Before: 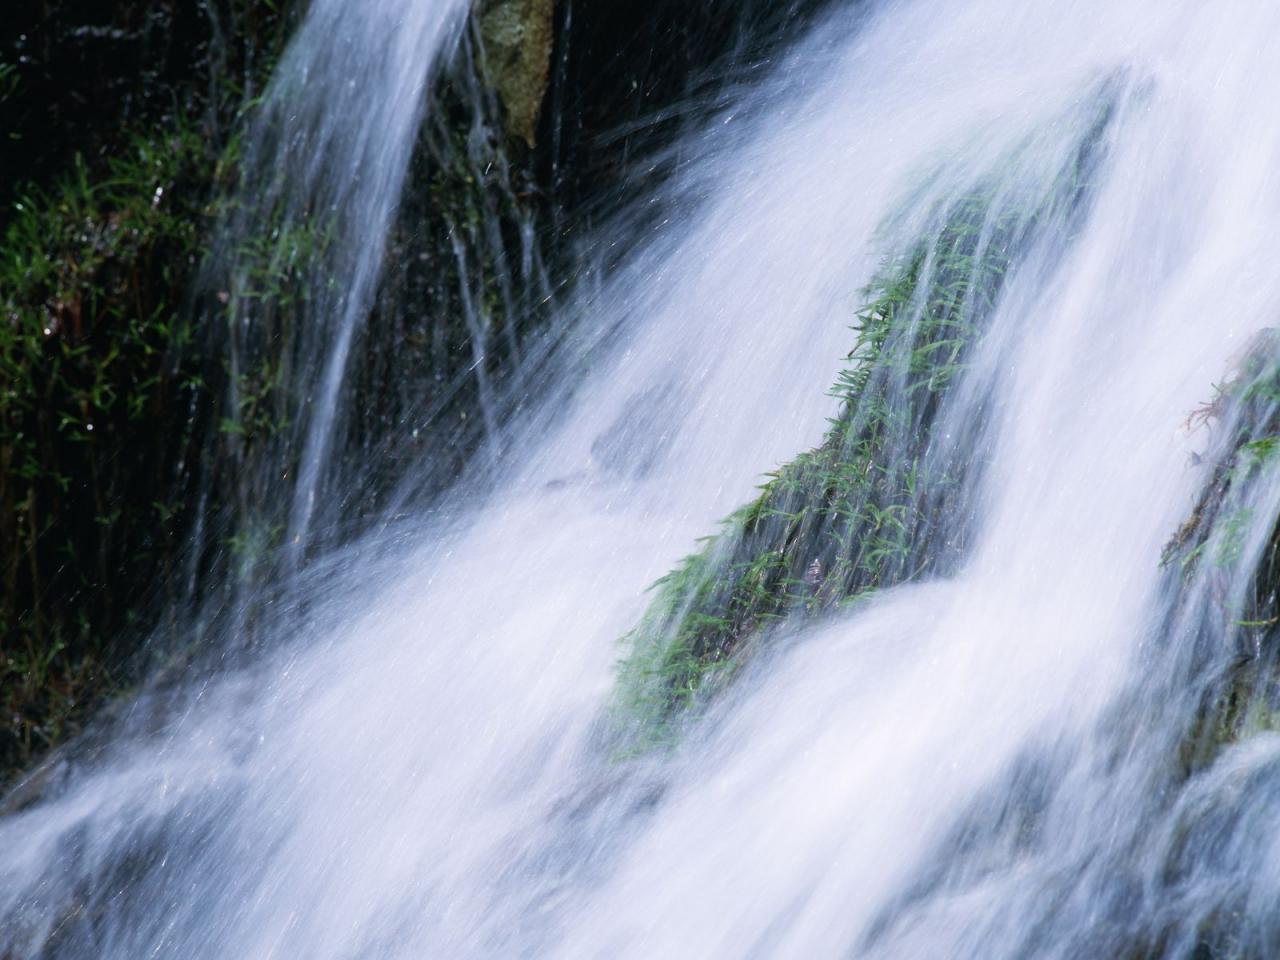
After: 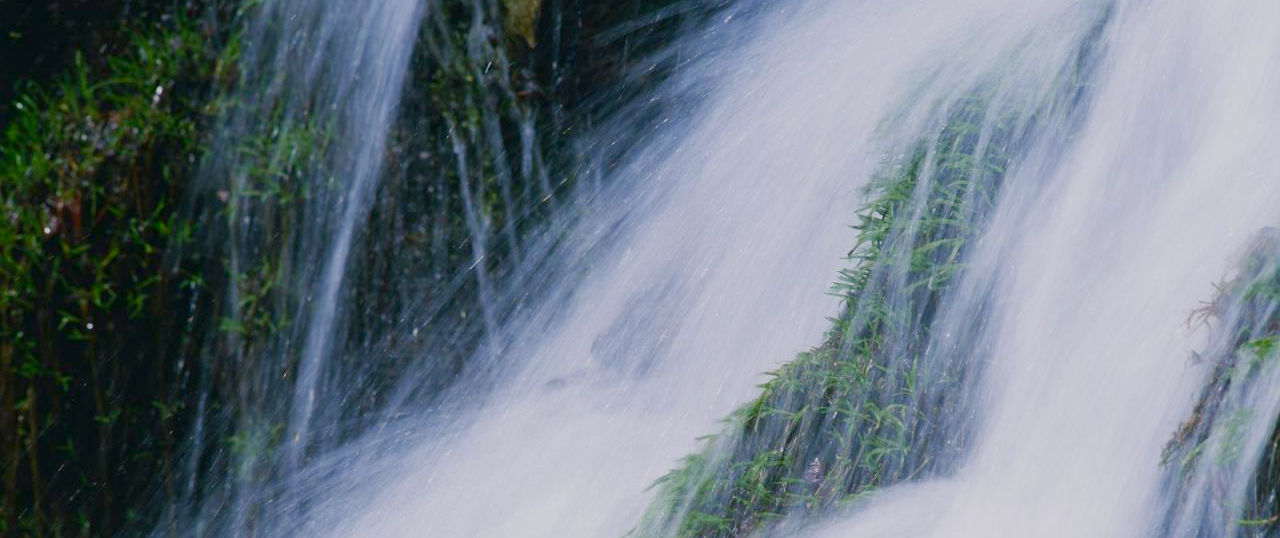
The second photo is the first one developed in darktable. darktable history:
crop and rotate: top 10.605%, bottom 33.274%
color balance rgb: shadows lift › chroma 1%, shadows lift › hue 113°, highlights gain › chroma 0.2%, highlights gain › hue 333°, perceptual saturation grading › global saturation 20%, perceptual saturation grading › highlights -50%, perceptual saturation grading › shadows 25%, contrast -20%
